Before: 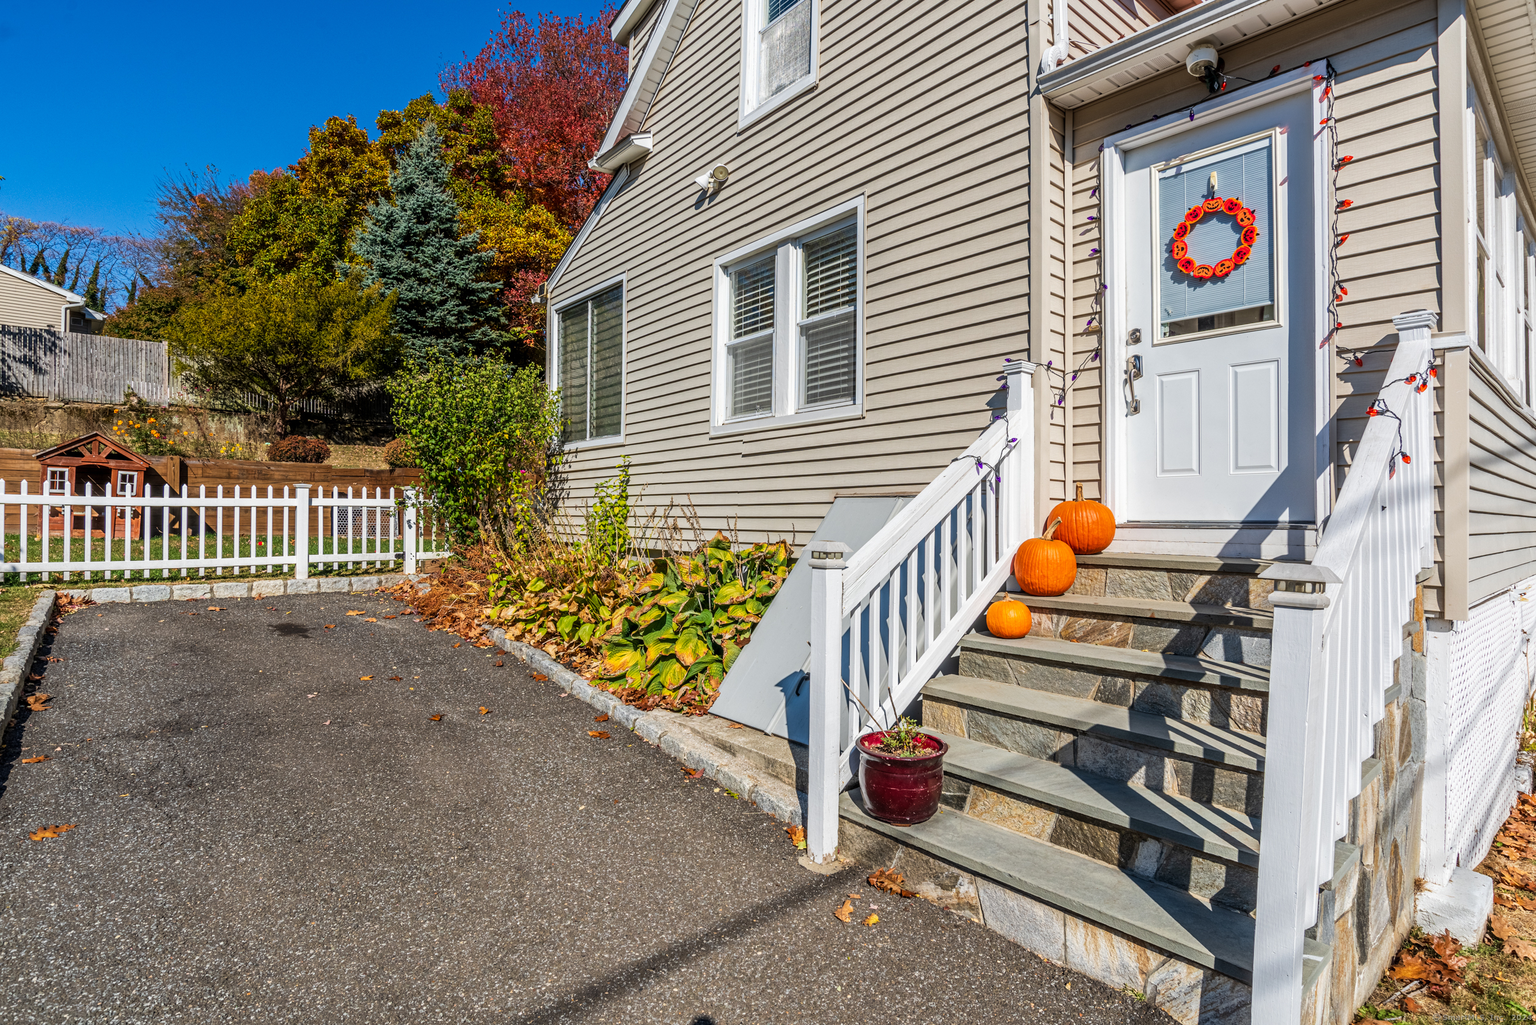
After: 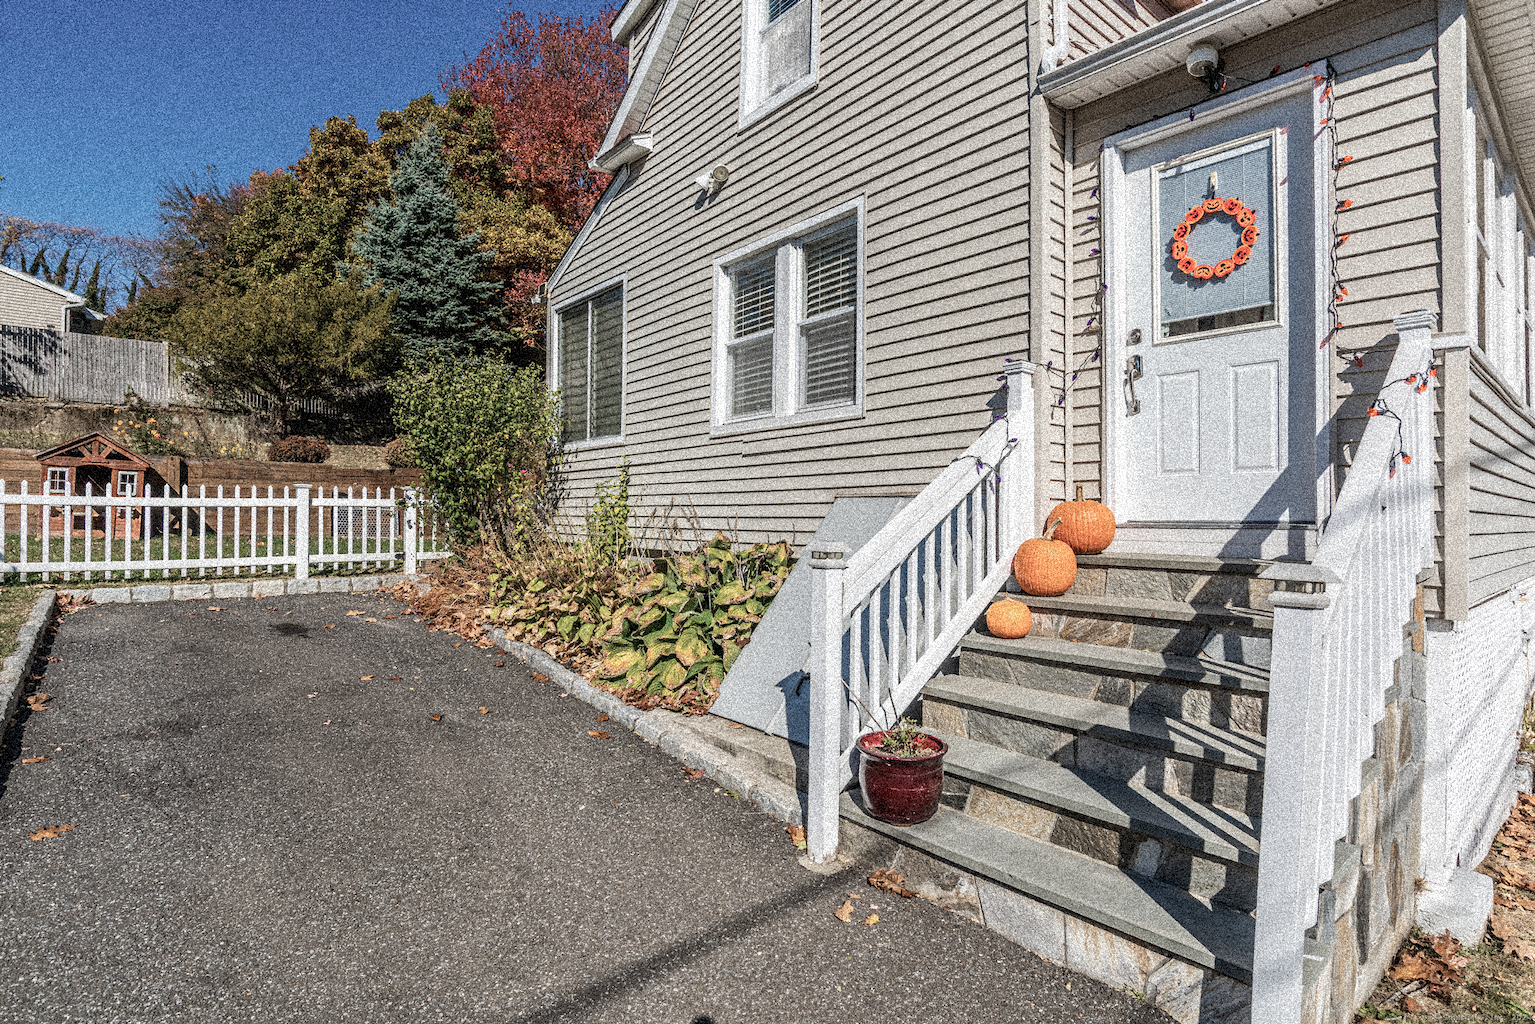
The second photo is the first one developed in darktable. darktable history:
color zones: curves: ch0 [(0, 0.559) (0.153, 0.551) (0.229, 0.5) (0.429, 0.5) (0.571, 0.5) (0.714, 0.5) (0.857, 0.5) (1, 0.559)]; ch1 [(0, 0.417) (0.112, 0.336) (0.213, 0.26) (0.429, 0.34) (0.571, 0.35) (0.683, 0.331) (0.857, 0.344) (1, 0.417)]
grain: coarseness 3.75 ISO, strength 100%, mid-tones bias 0%
